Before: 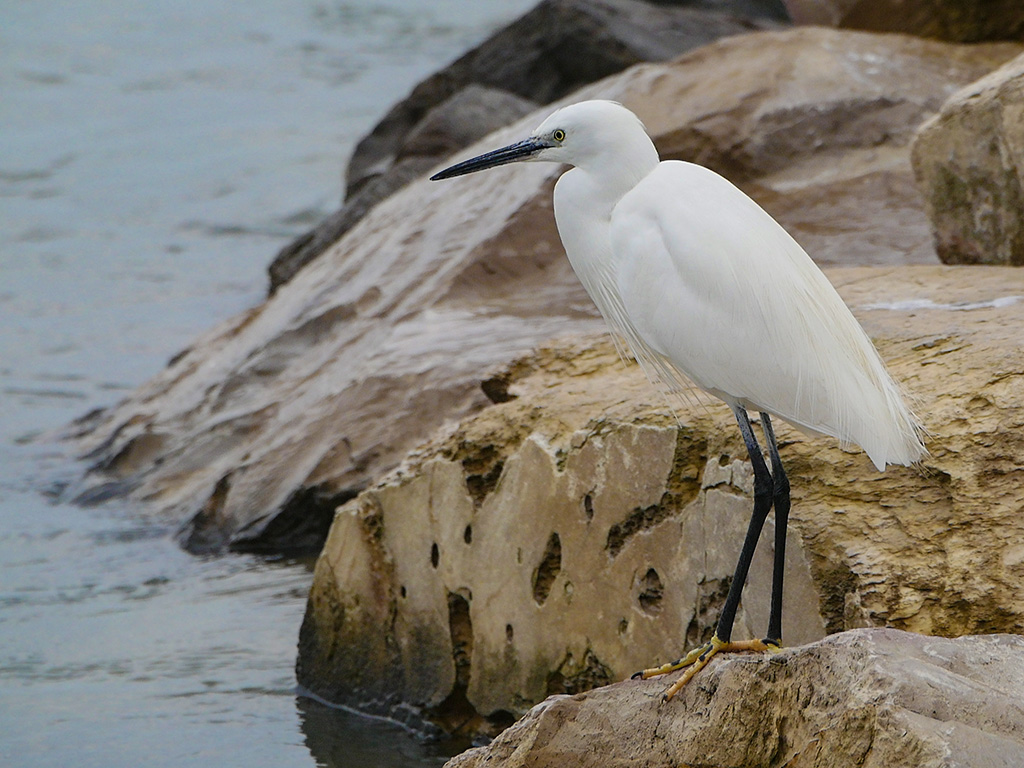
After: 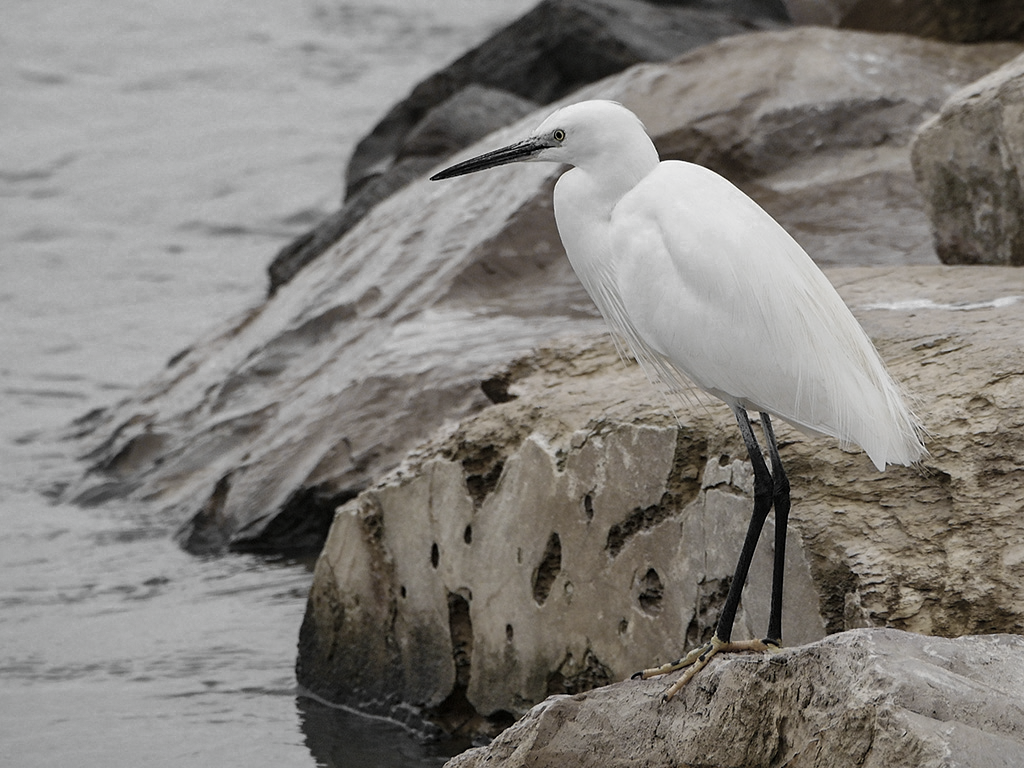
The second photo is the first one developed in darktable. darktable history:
local contrast: mode bilateral grid, contrast 19, coarseness 50, detail 119%, midtone range 0.2
color zones: curves: ch0 [(0, 0.613) (0.01, 0.613) (0.245, 0.448) (0.498, 0.529) (0.642, 0.665) (0.879, 0.777) (0.99, 0.613)]; ch1 [(0, 0.035) (0.121, 0.189) (0.259, 0.197) (0.415, 0.061) (0.589, 0.022) (0.732, 0.022) (0.857, 0.026) (0.991, 0.053)]
